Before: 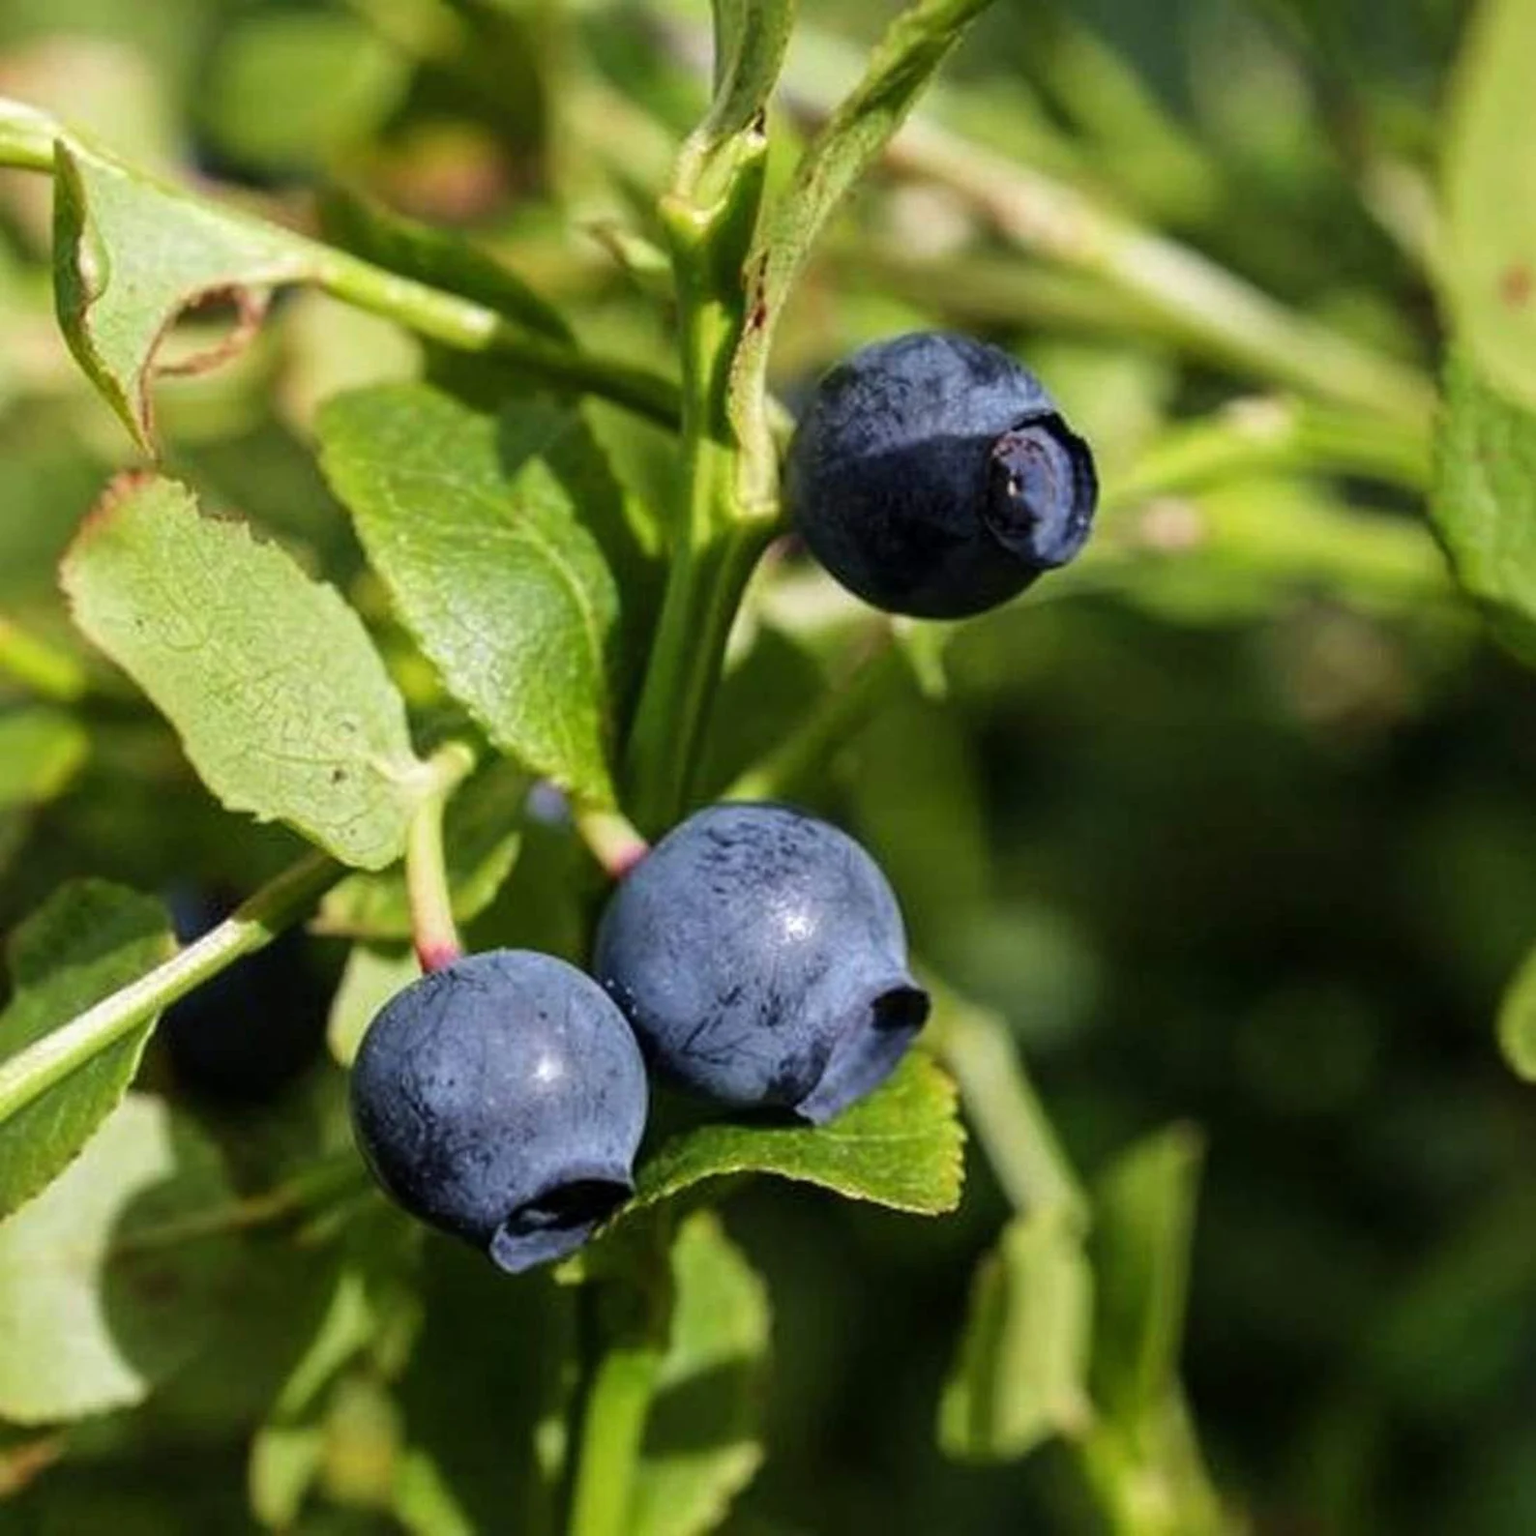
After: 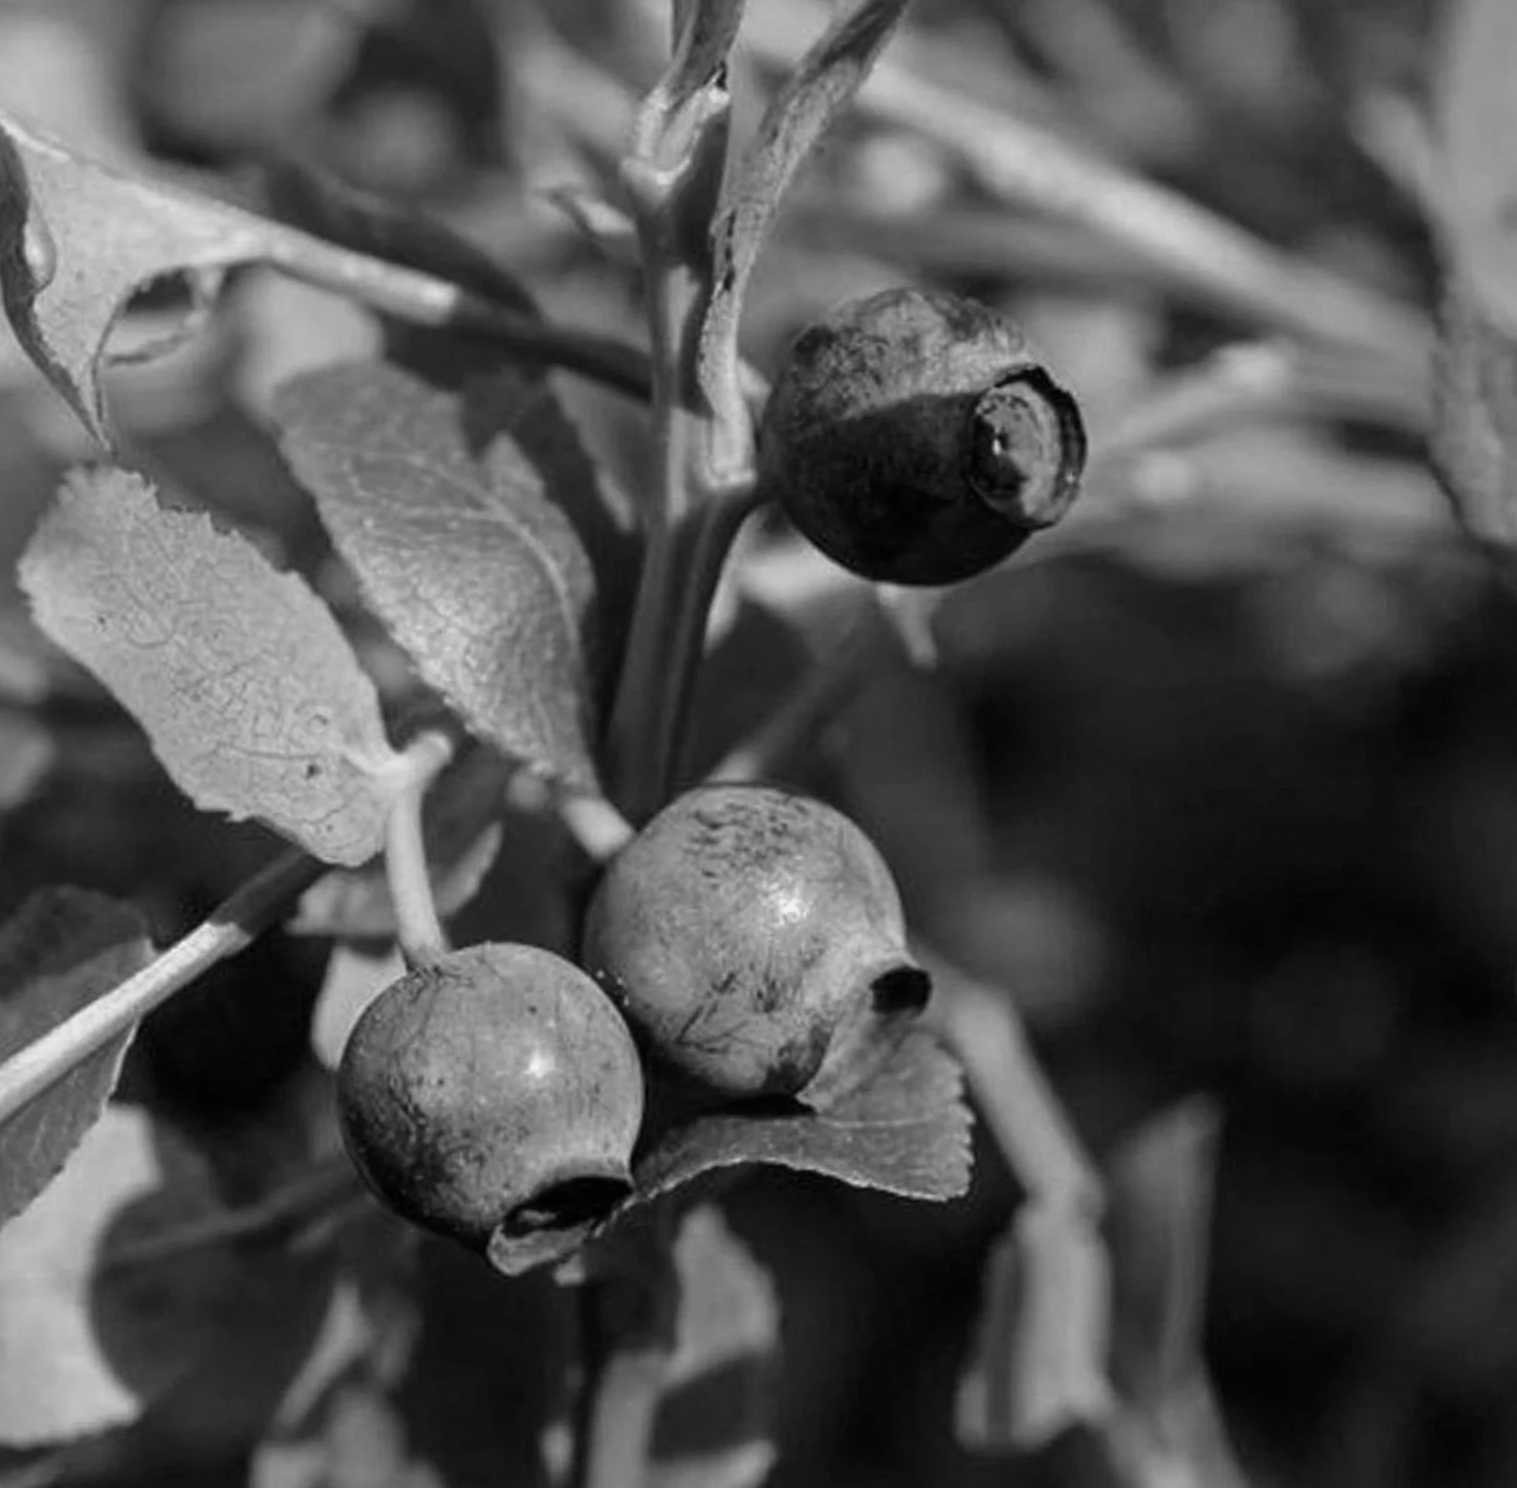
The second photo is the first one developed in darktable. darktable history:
crop and rotate: left 0.614%, top 0.179%, bottom 0.309%
color calibration: output gray [0.253, 0.26, 0.487, 0], gray › normalize channels true, illuminant same as pipeline (D50), adaptation XYZ, x 0.346, y 0.359, gamut compression 0
rotate and perspective: rotation -2.12°, lens shift (vertical) 0.009, lens shift (horizontal) -0.008, automatic cropping original format, crop left 0.036, crop right 0.964, crop top 0.05, crop bottom 0.959
